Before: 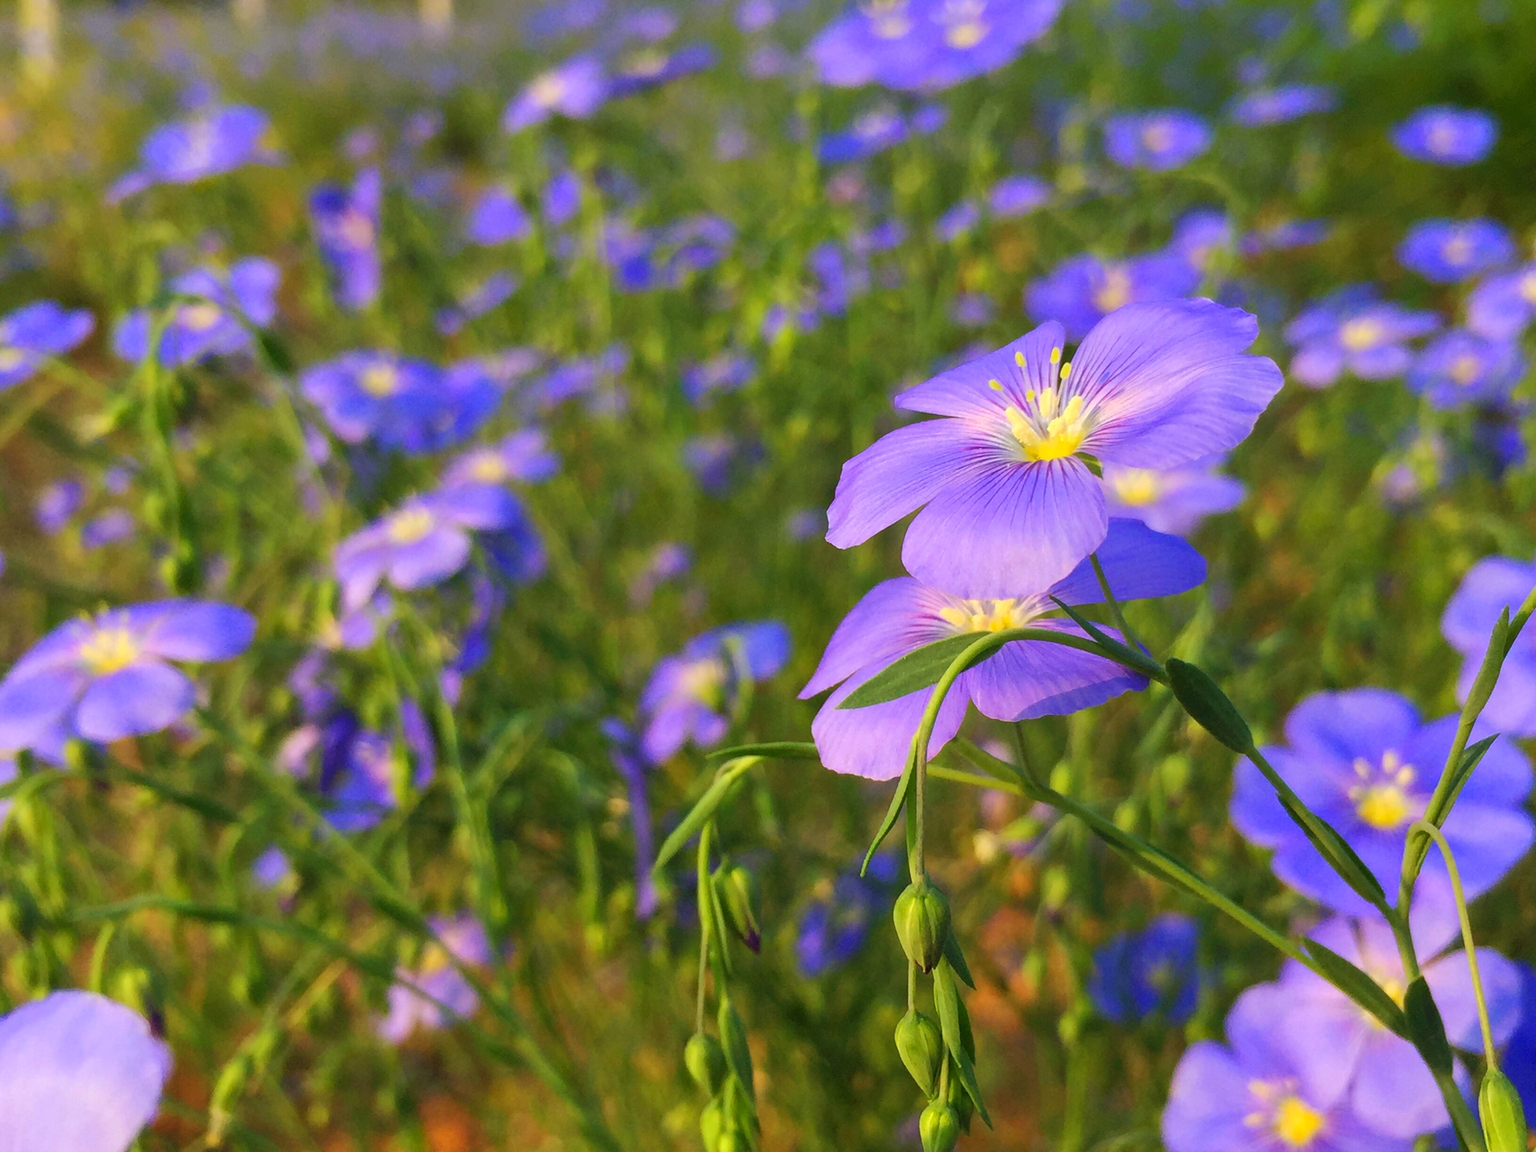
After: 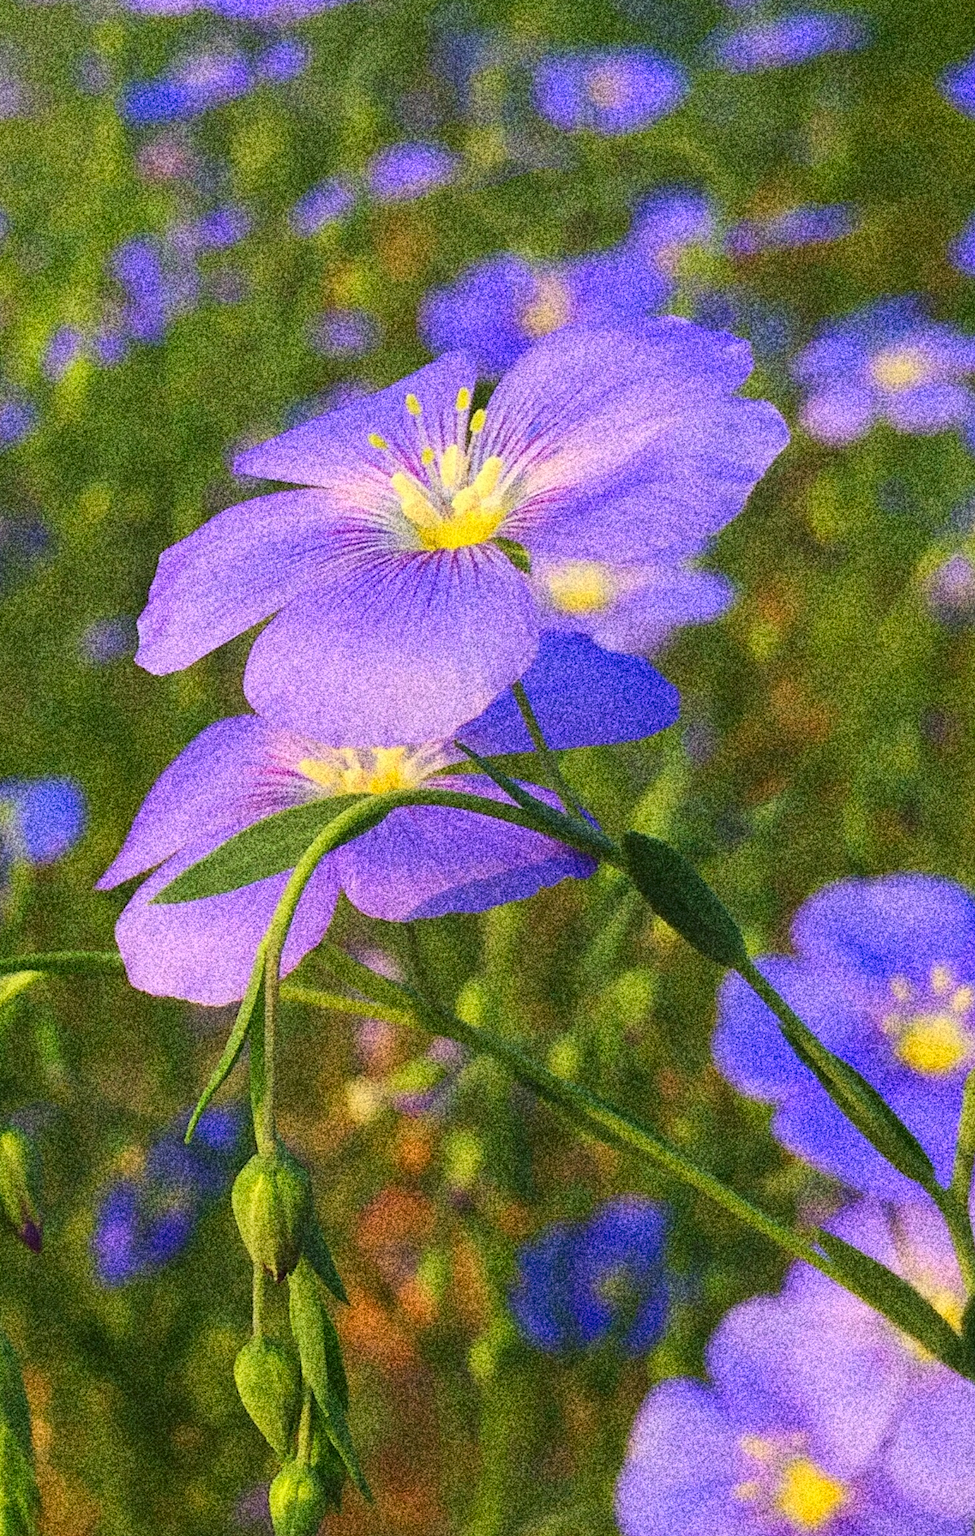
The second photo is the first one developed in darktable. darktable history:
crop: left 47.628%, top 6.643%, right 7.874%
grain: coarseness 30.02 ISO, strength 100%
